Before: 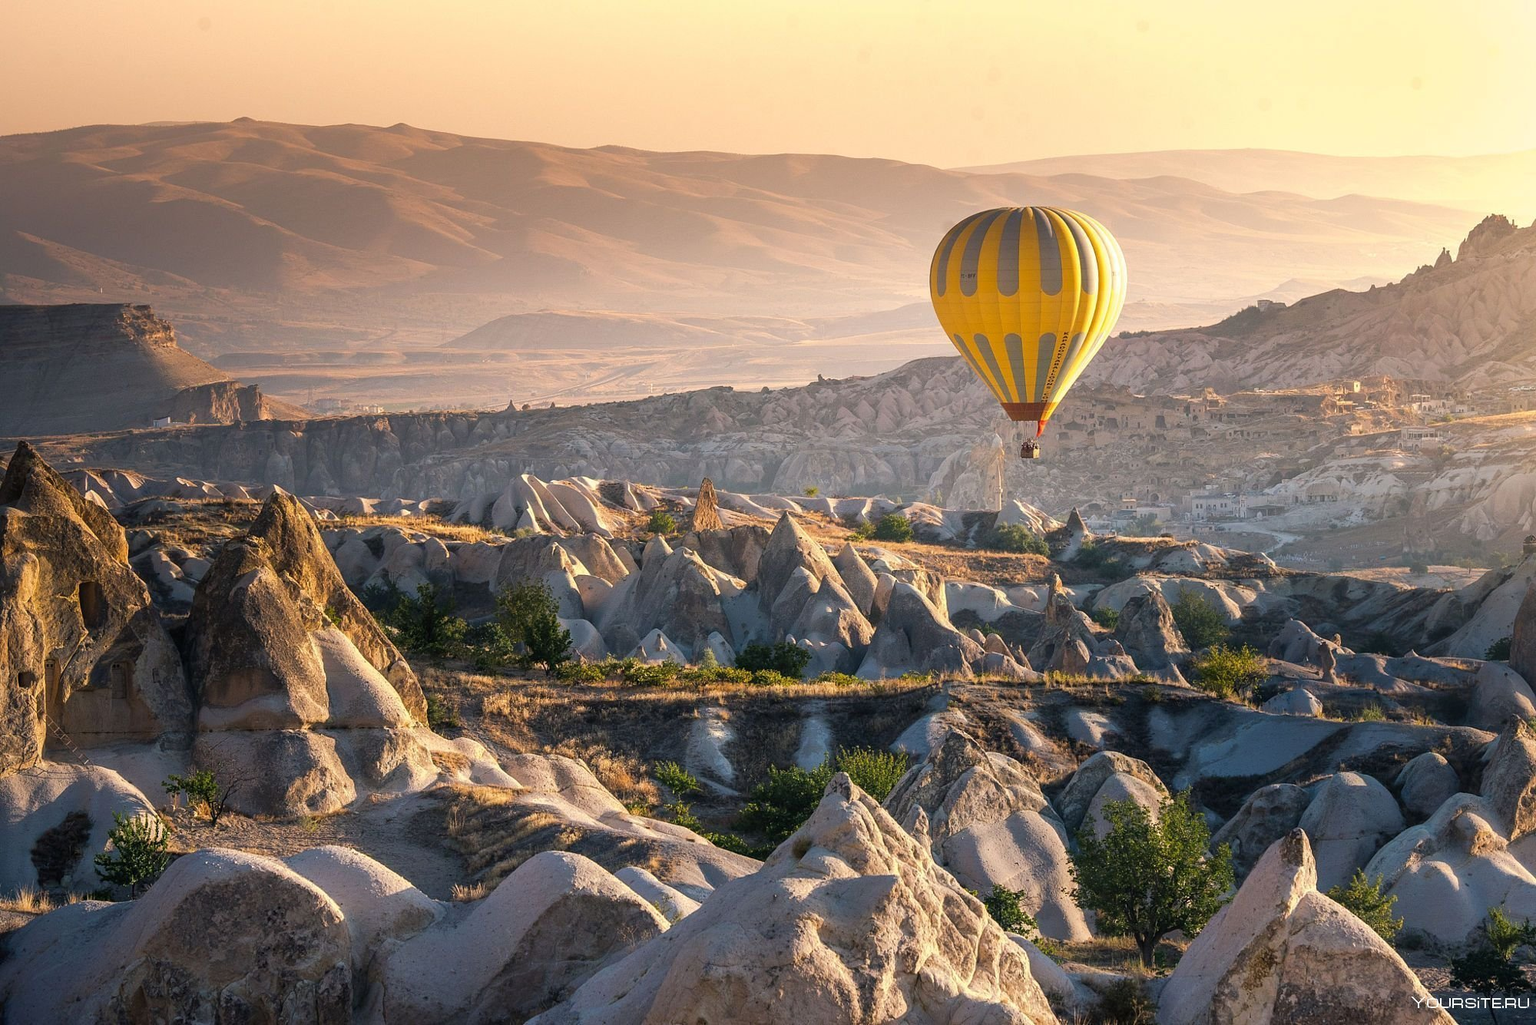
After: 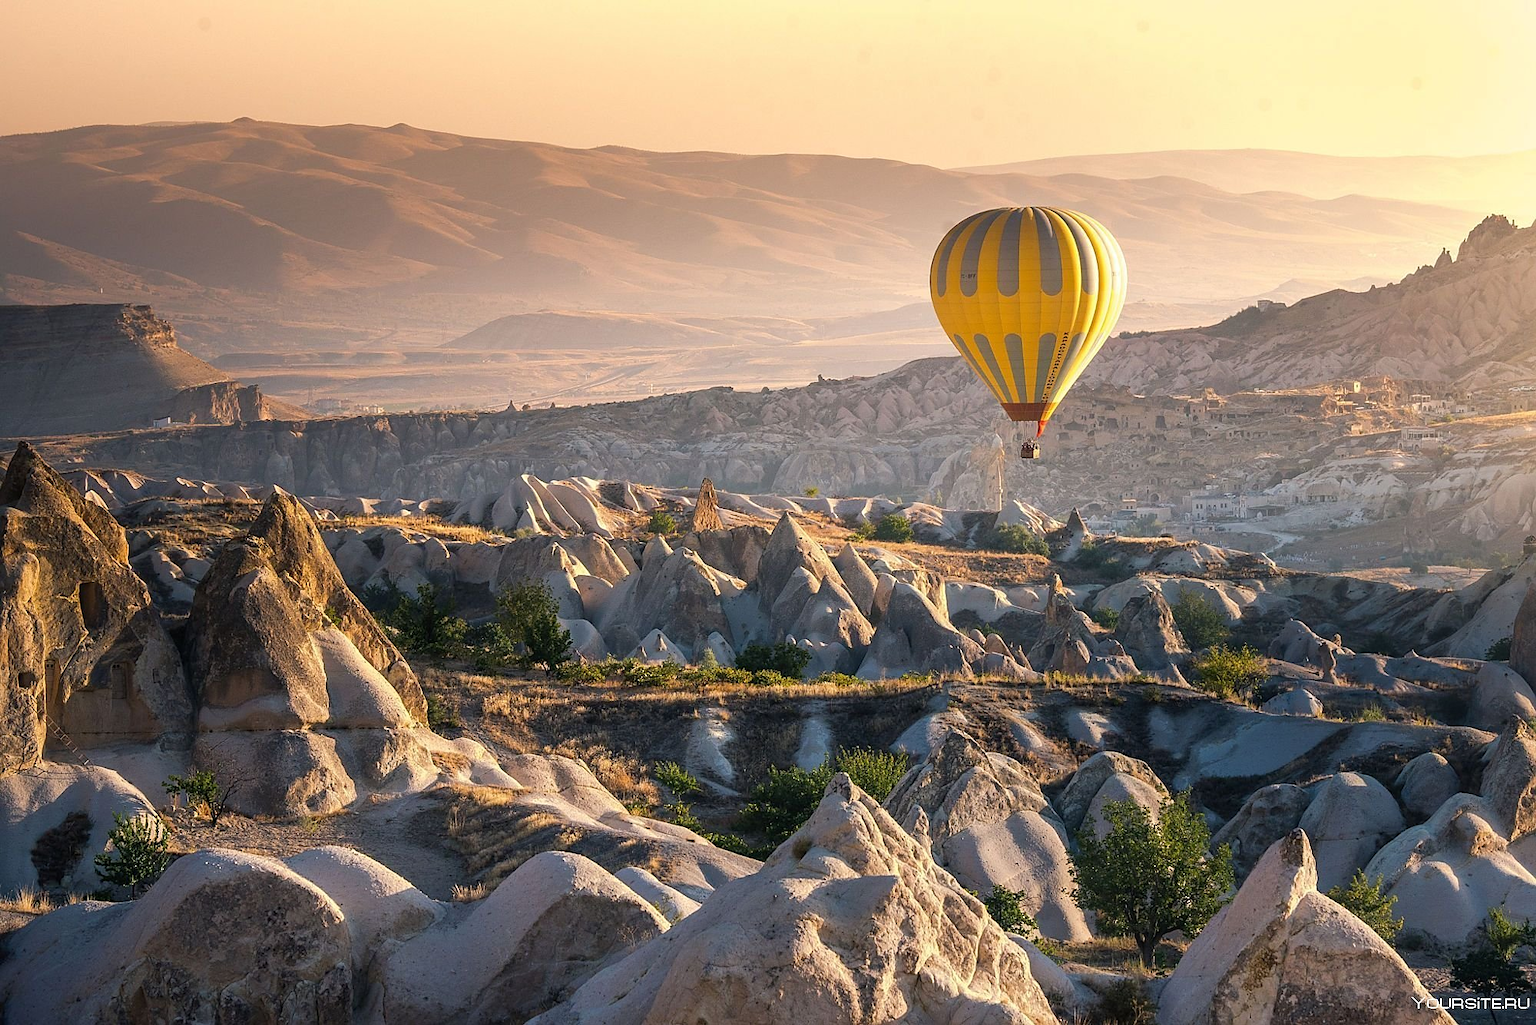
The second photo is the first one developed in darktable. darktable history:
sharpen: radius 1.438, amount 0.397, threshold 1.206
